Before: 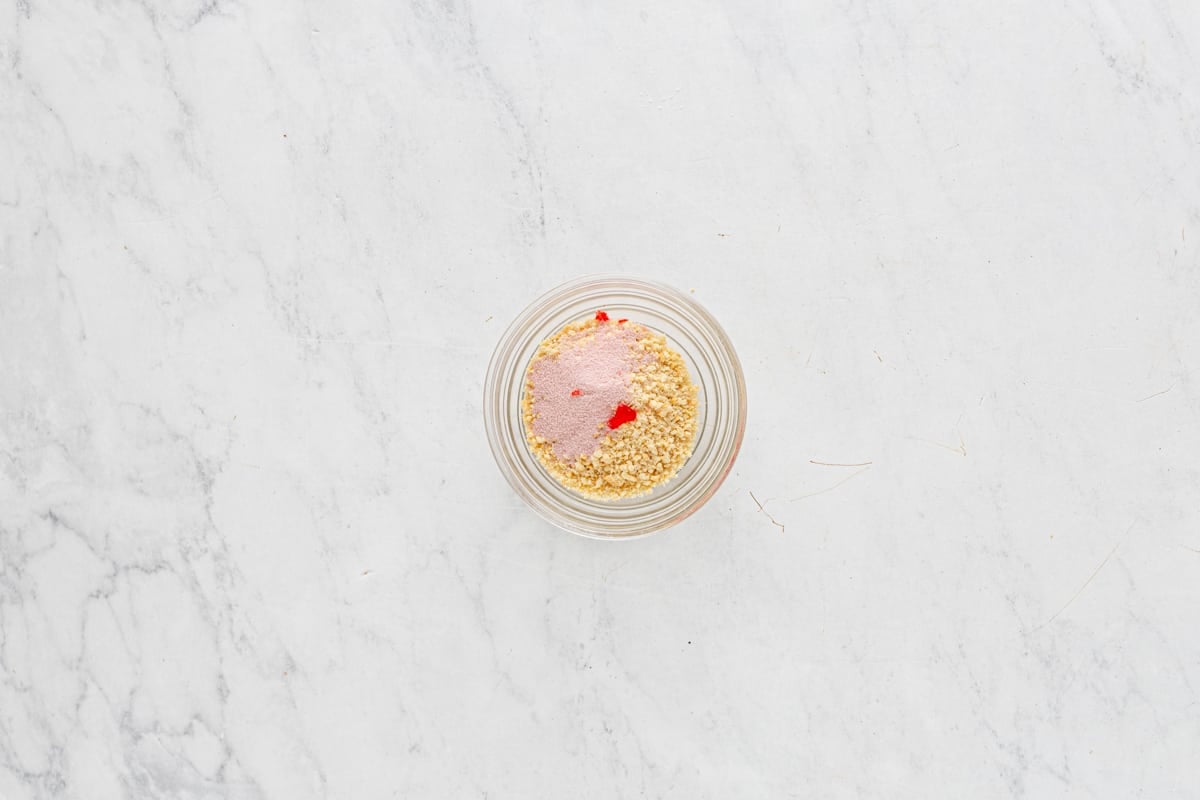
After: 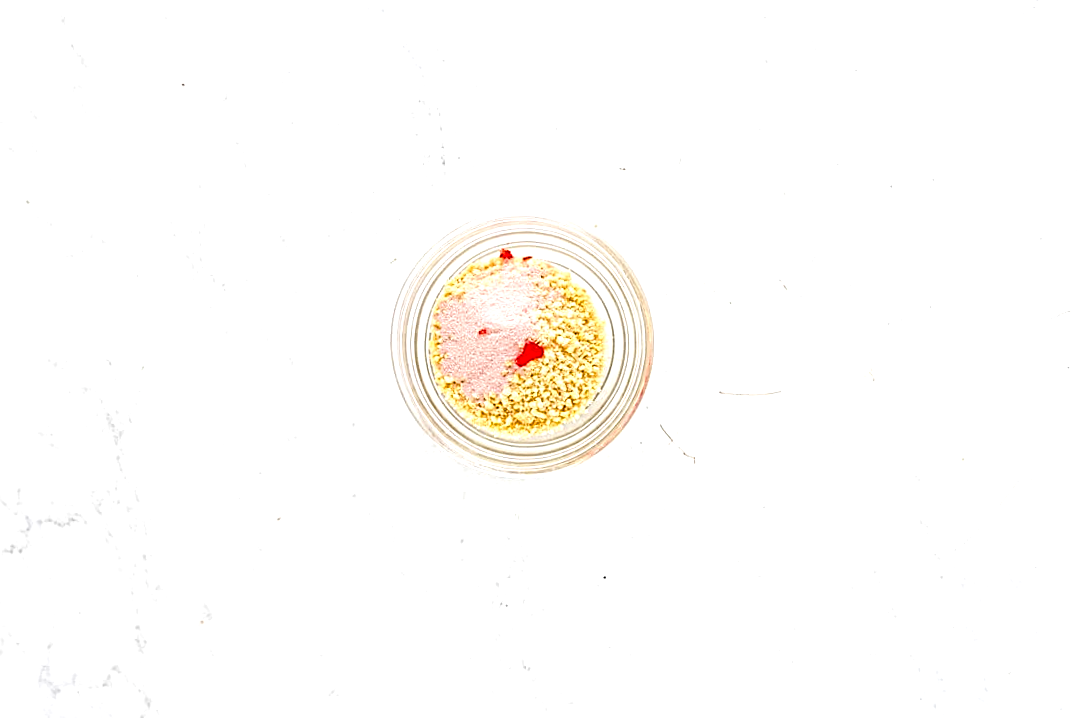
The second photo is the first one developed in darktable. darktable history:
crop and rotate: angle 1.96°, left 5.673%, top 5.673%
color balance rgb: linear chroma grading › shadows -2.2%, linear chroma grading › highlights -15%, linear chroma grading › global chroma -10%, linear chroma grading › mid-tones -10%, perceptual saturation grading › global saturation 45%, perceptual saturation grading › highlights -50%, perceptual saturation grading › shadows 30%, perceptual brilliance grading › global brilliance 18%, global vibrance 45%
sharpen: radius 2.584, amount 0.688
